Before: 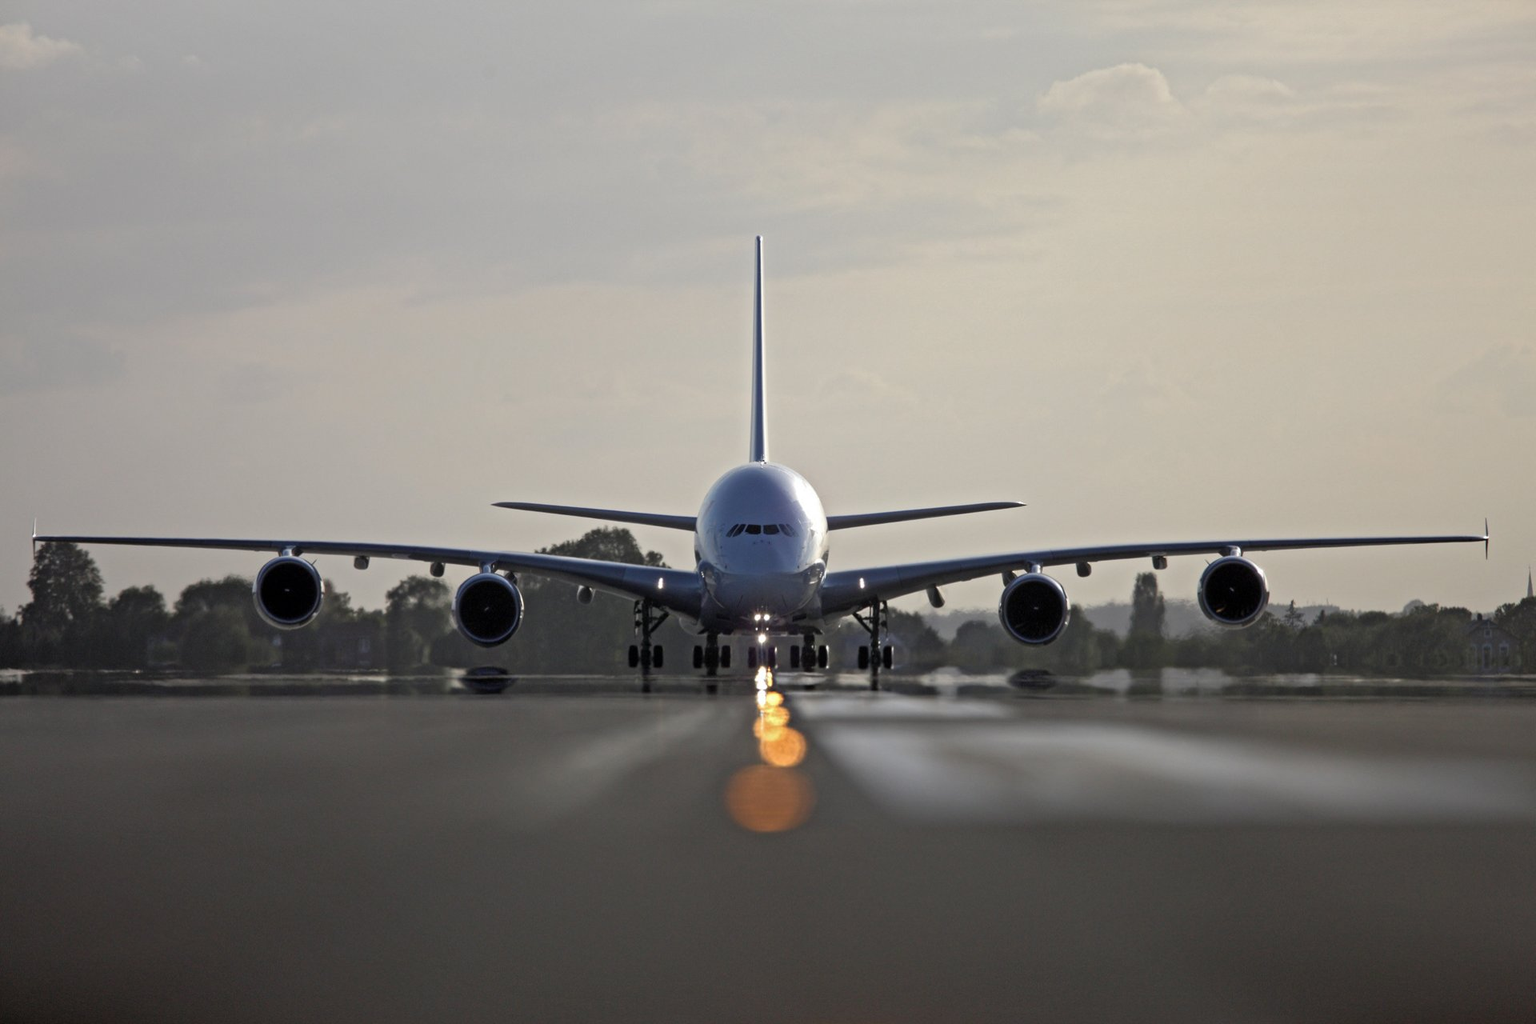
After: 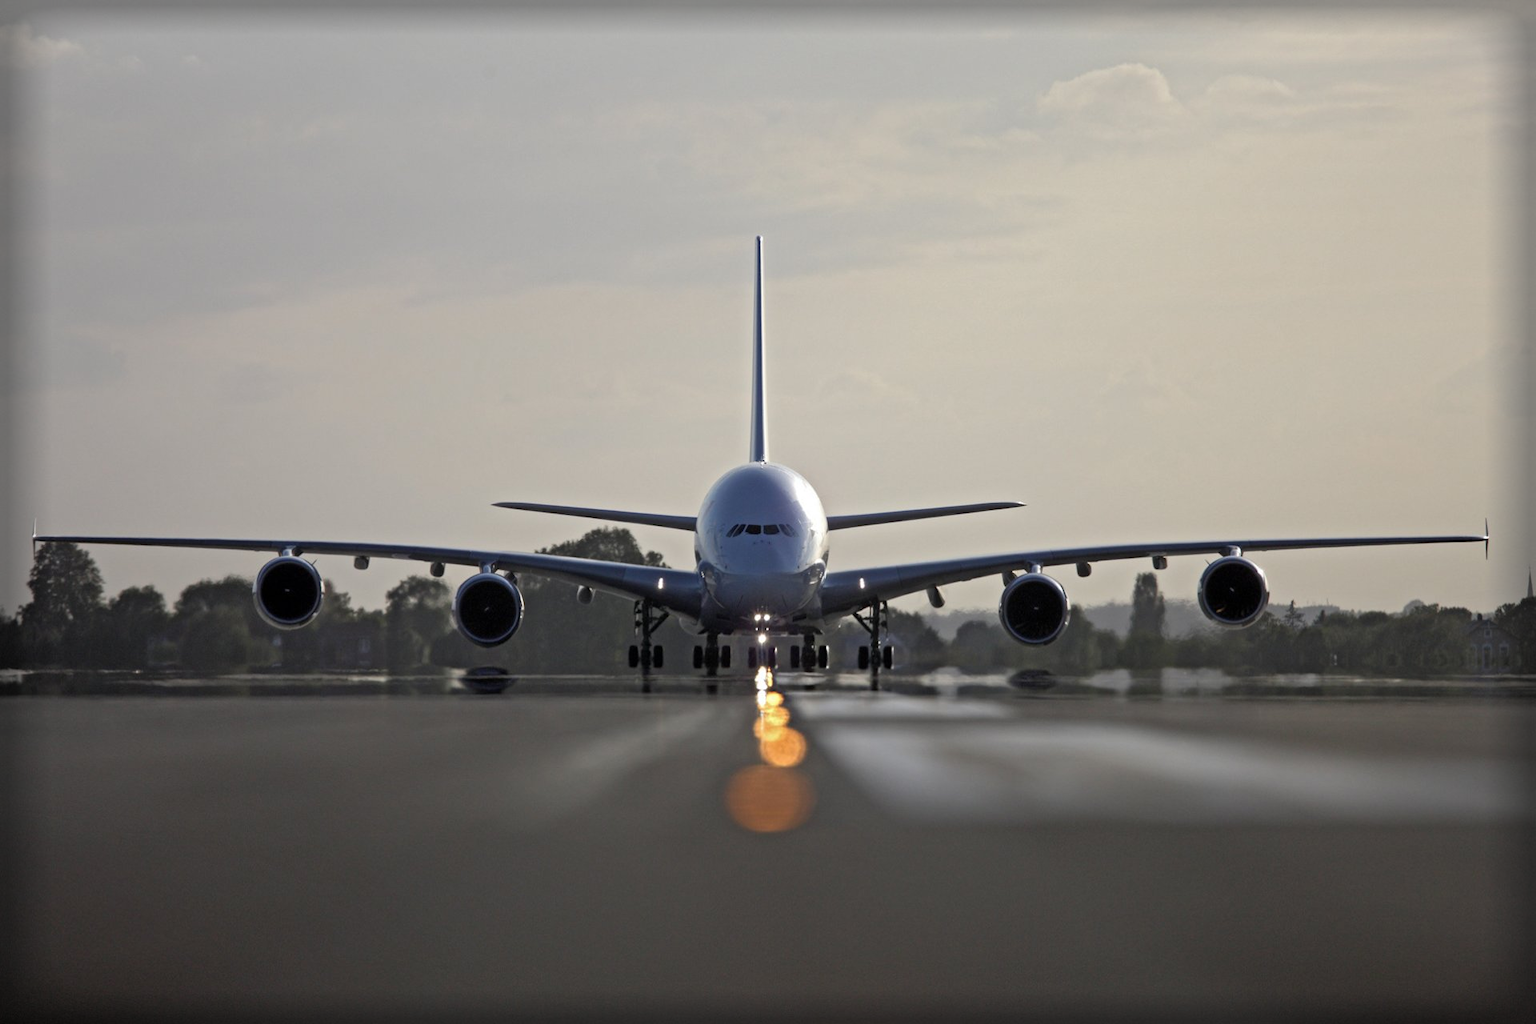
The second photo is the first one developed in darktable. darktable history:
vignetting: fall-off start 93.23%, fall-off radius 5.8%, automatic ratio true, width/height ratio 1.332, shape 0.051
